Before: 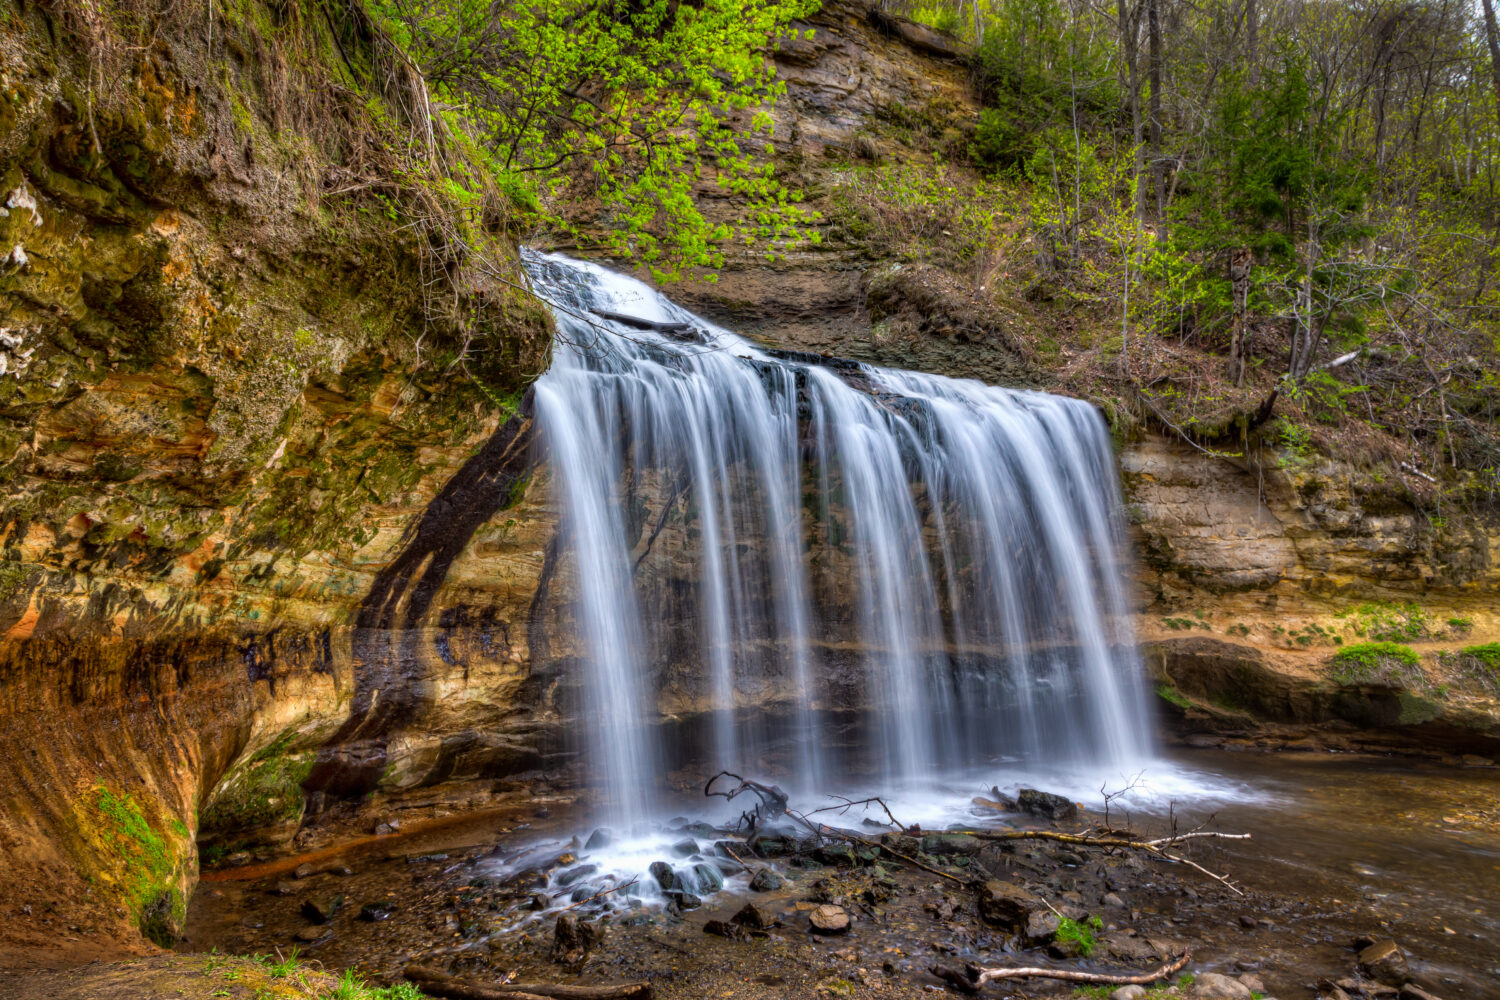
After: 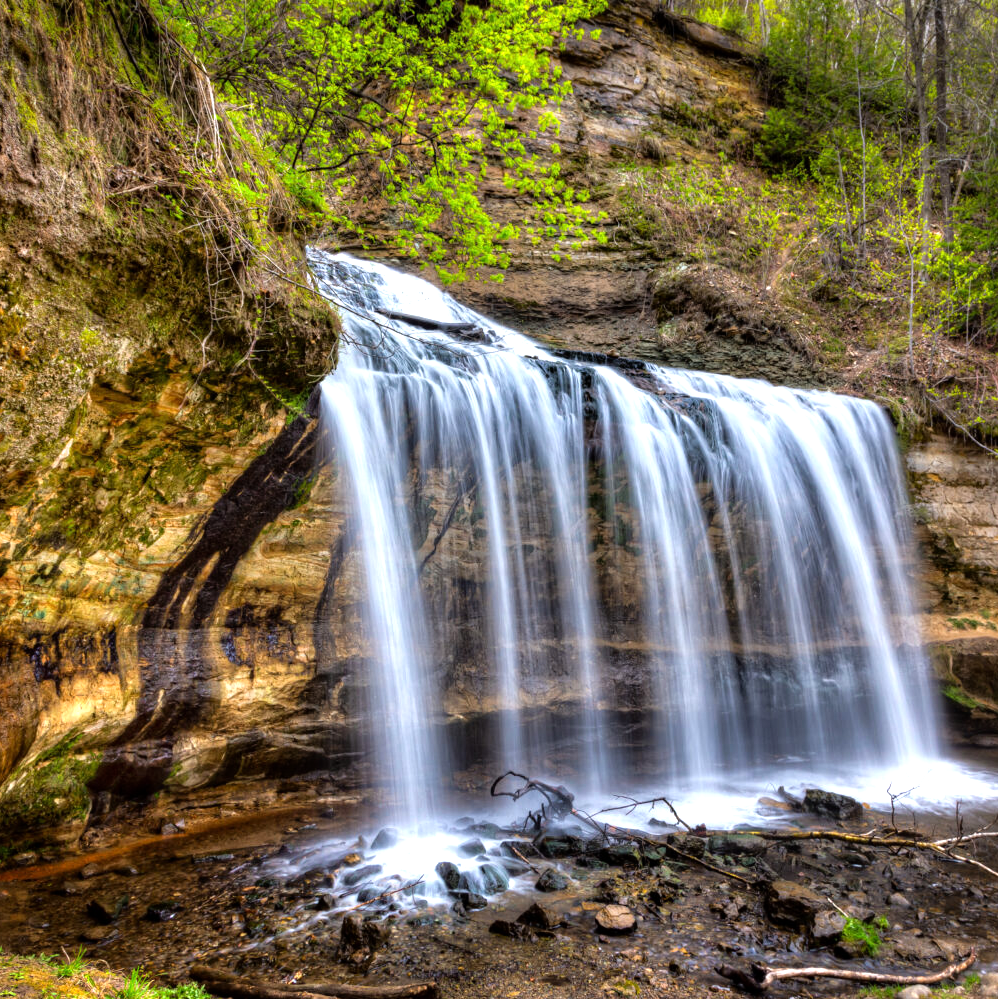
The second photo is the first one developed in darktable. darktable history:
tone equalizer: -8 EV -0.728 EV, -7 EV -0.727 EV, -6 EV -0.613 EV, -5 EV -0.381 EV, -3 EV 0.375 EV, -2 EV 0.6 EV, -1 EV 0.678 EV, +0 EV 0.722 EV
crop and rotate: left 14.308%, right 19.129%
